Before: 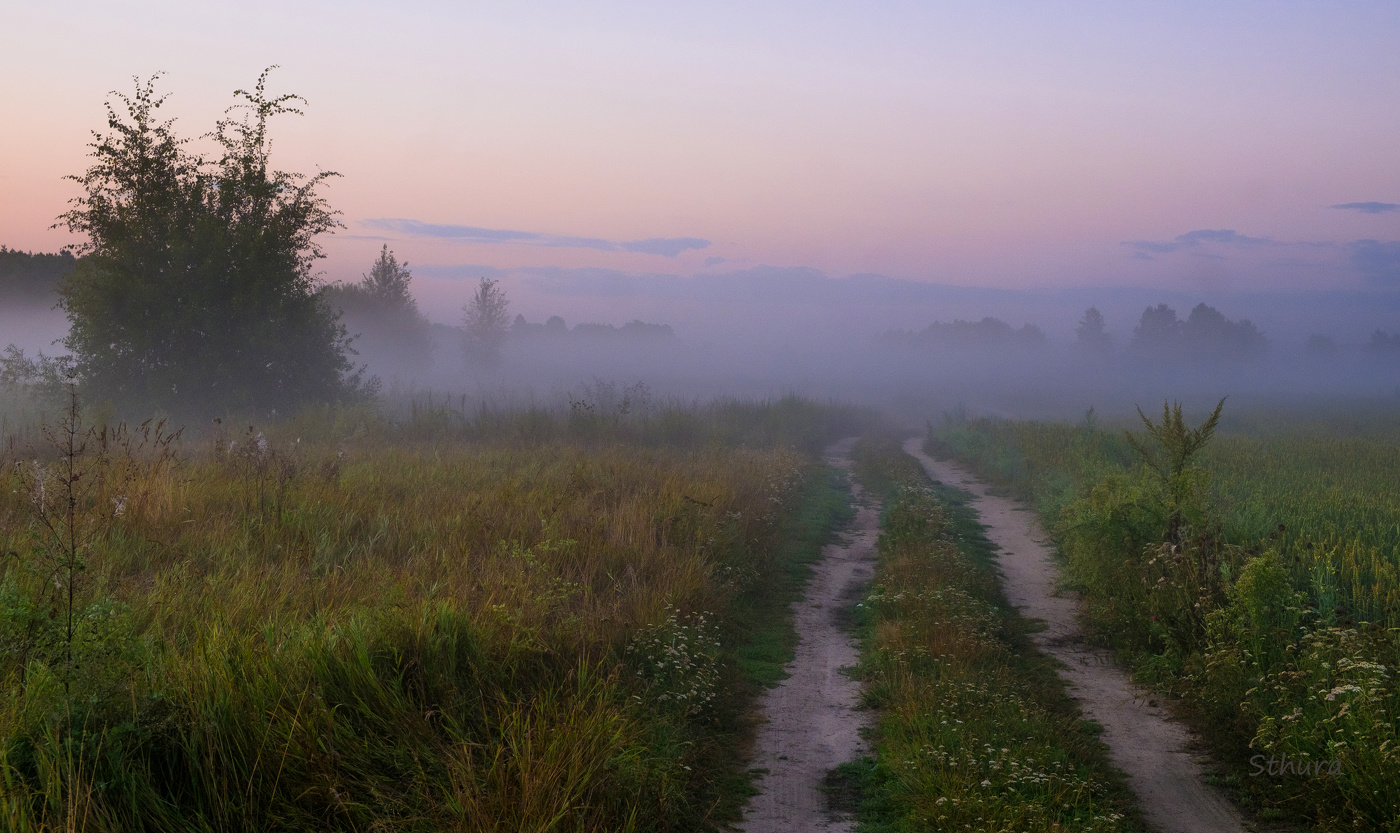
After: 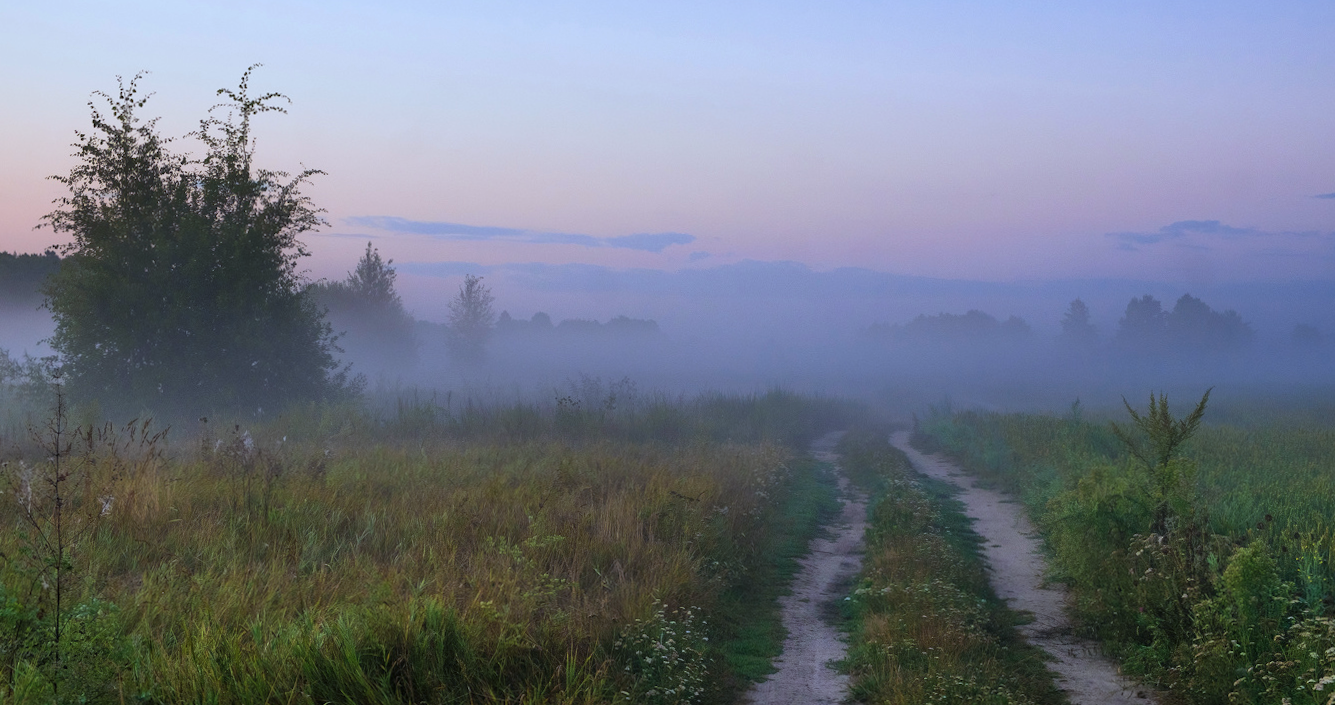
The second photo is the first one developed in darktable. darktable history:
color calibration: illuminant Planckian (black body), x 0.378, y 0.375, temperature 4042.69 K
crop and rotate: angle 0.476°, left 0.321%, right 2.951%, bottom 14.175%
shadows and highlights: shadows 36.87, highlights -27.36, soften with gaussian
